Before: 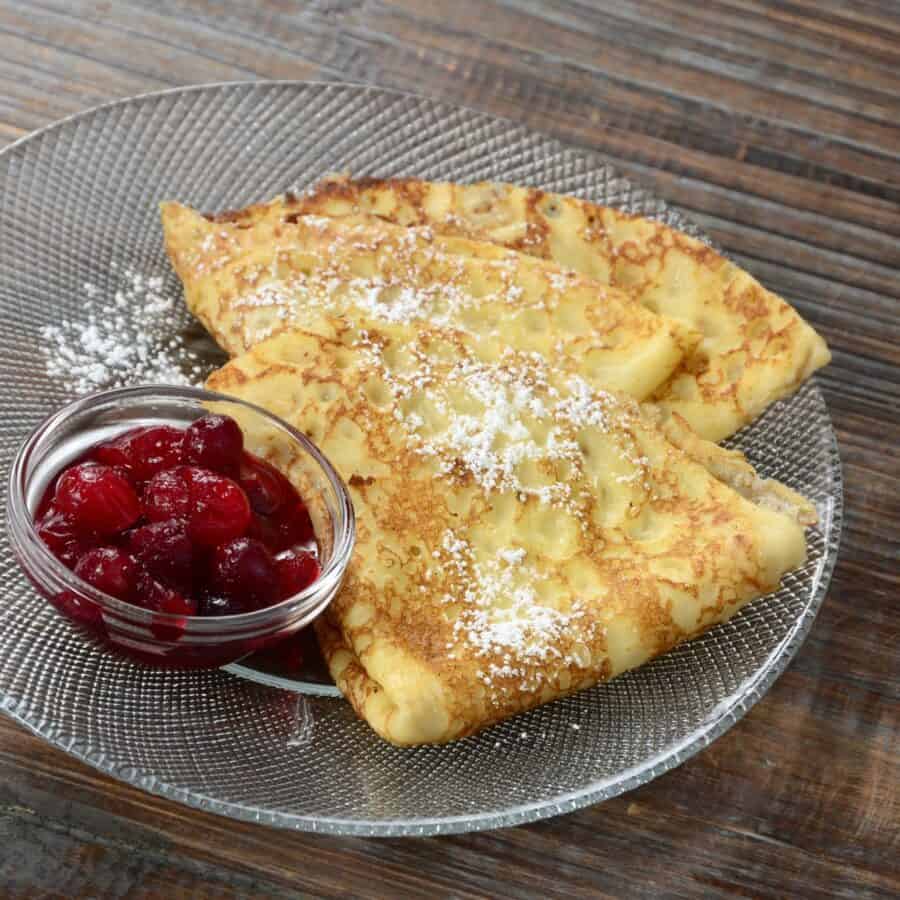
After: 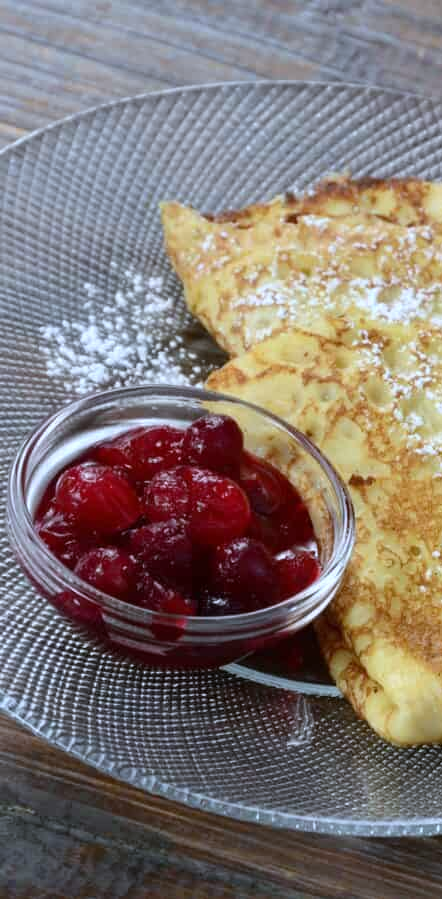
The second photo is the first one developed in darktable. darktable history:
white balance: red 0.926, green 1.003, blue 1.133
crop and rotate: left 0%, top 0%, right 50.845%
